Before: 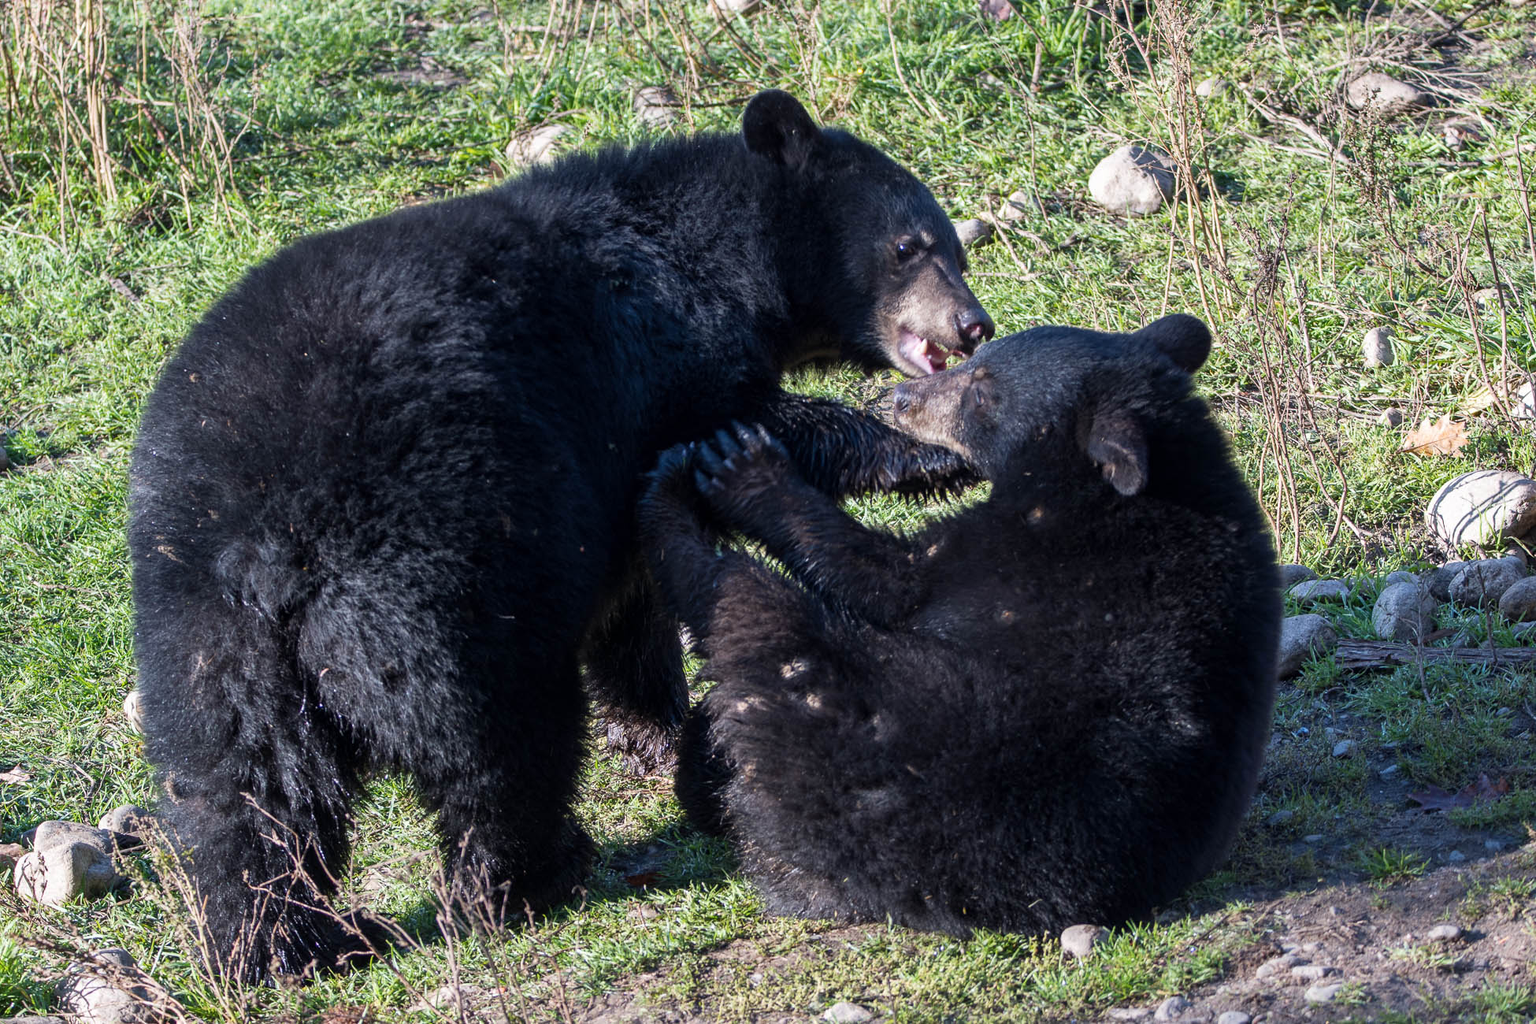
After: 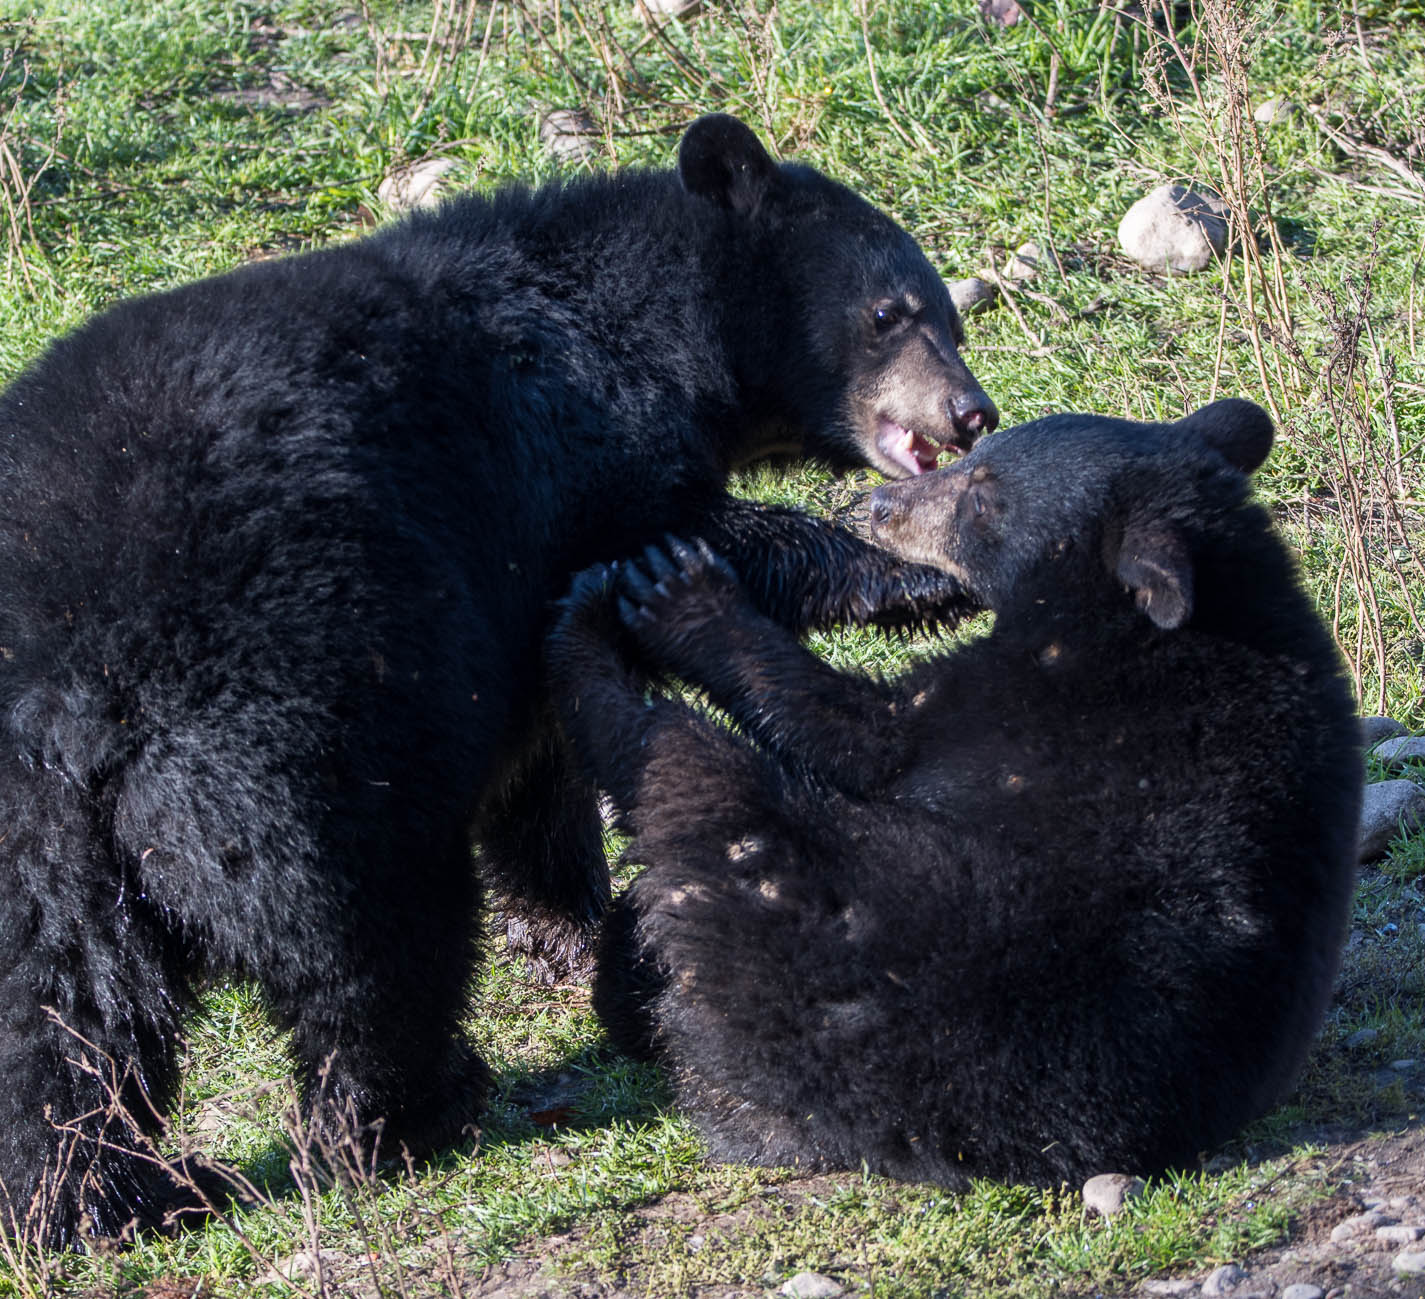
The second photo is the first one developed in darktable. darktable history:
crop: left 13.57%, top 0%, right 13.31%
